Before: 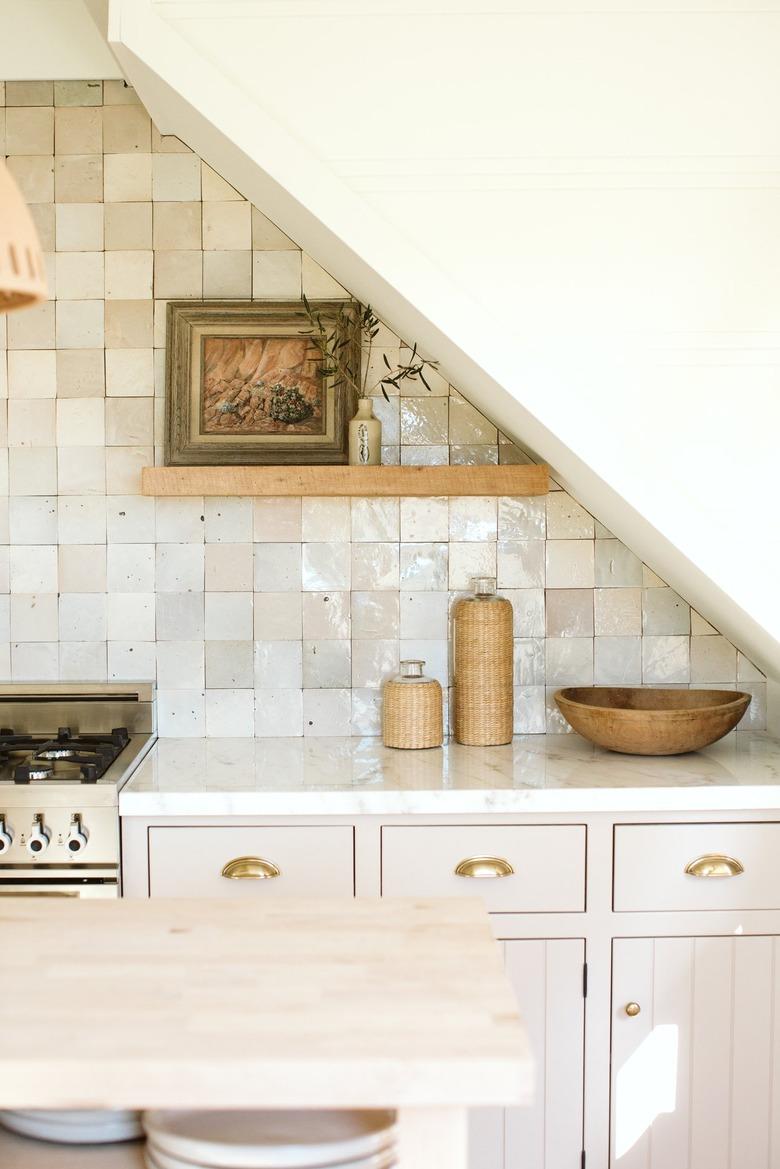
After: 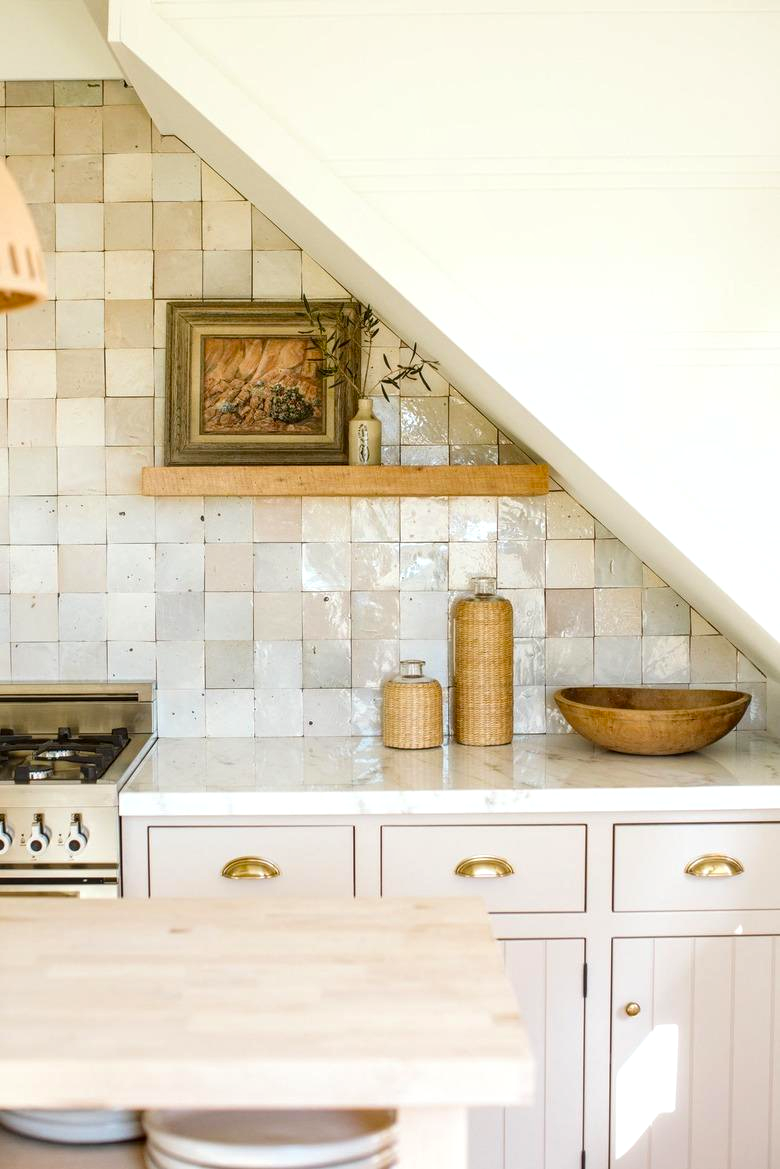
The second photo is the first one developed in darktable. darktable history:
local contrast: on, module defaults
color balance: output saturation 120%
